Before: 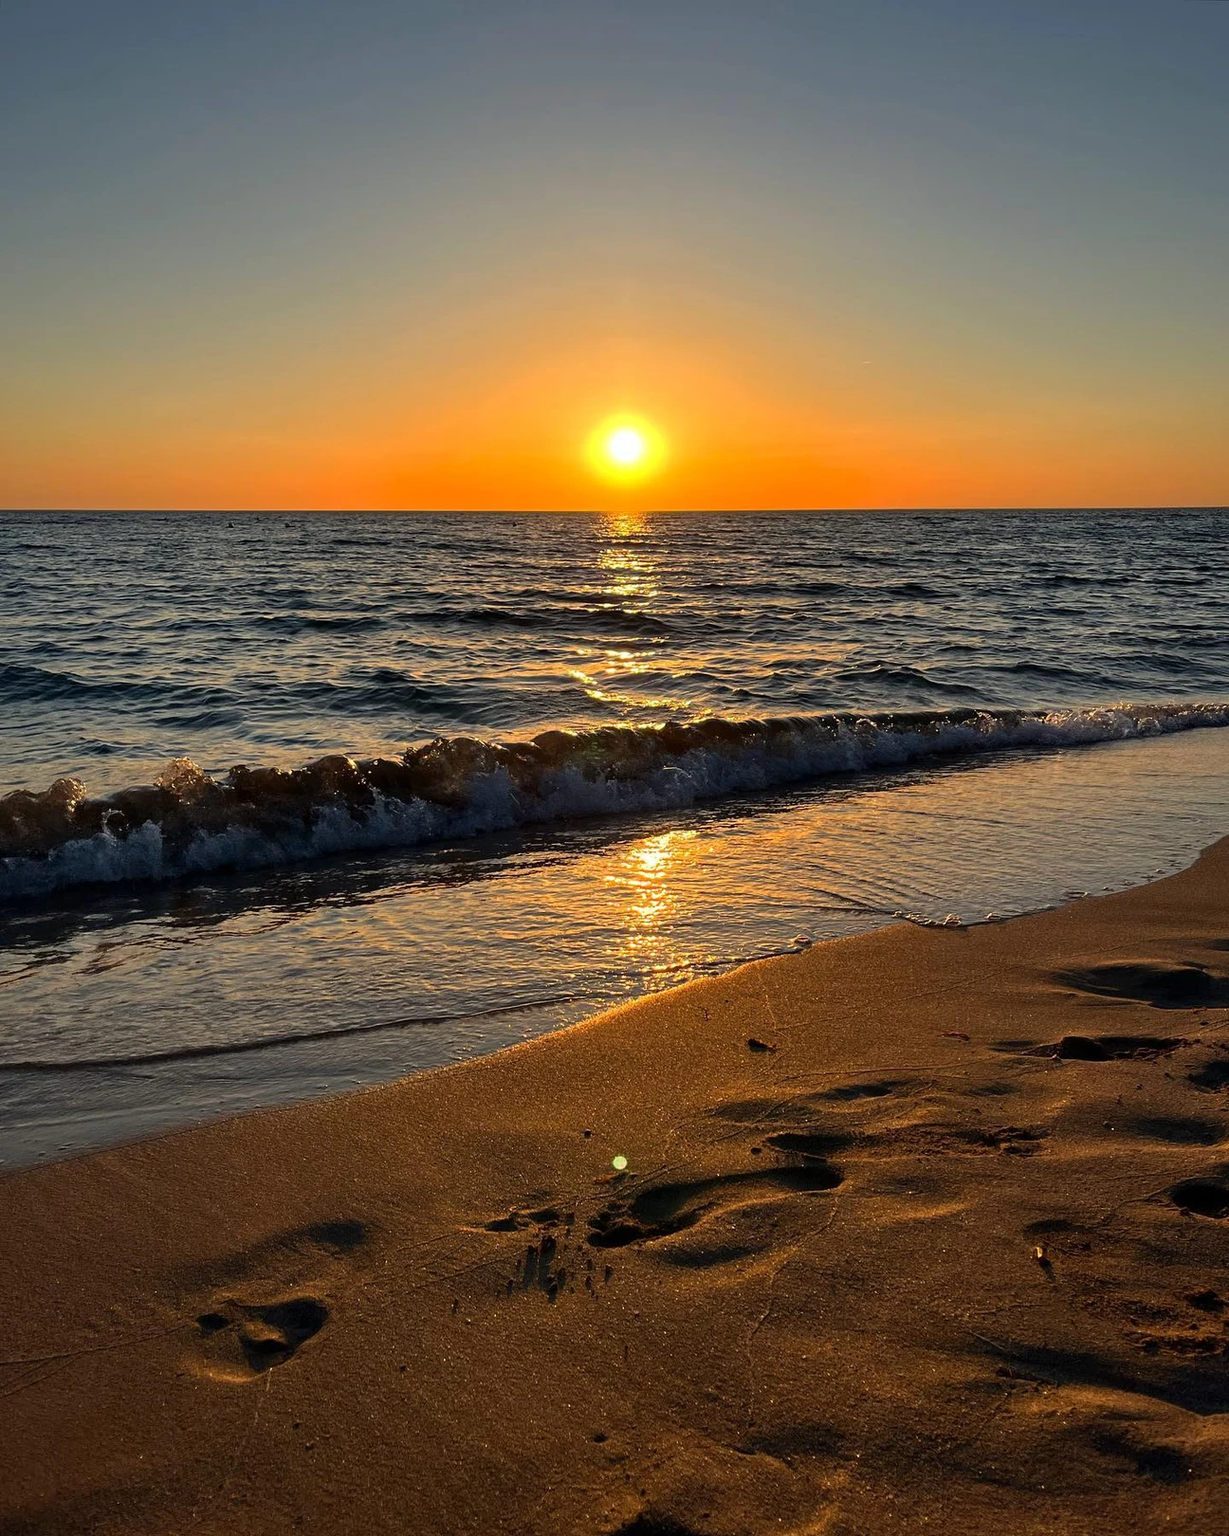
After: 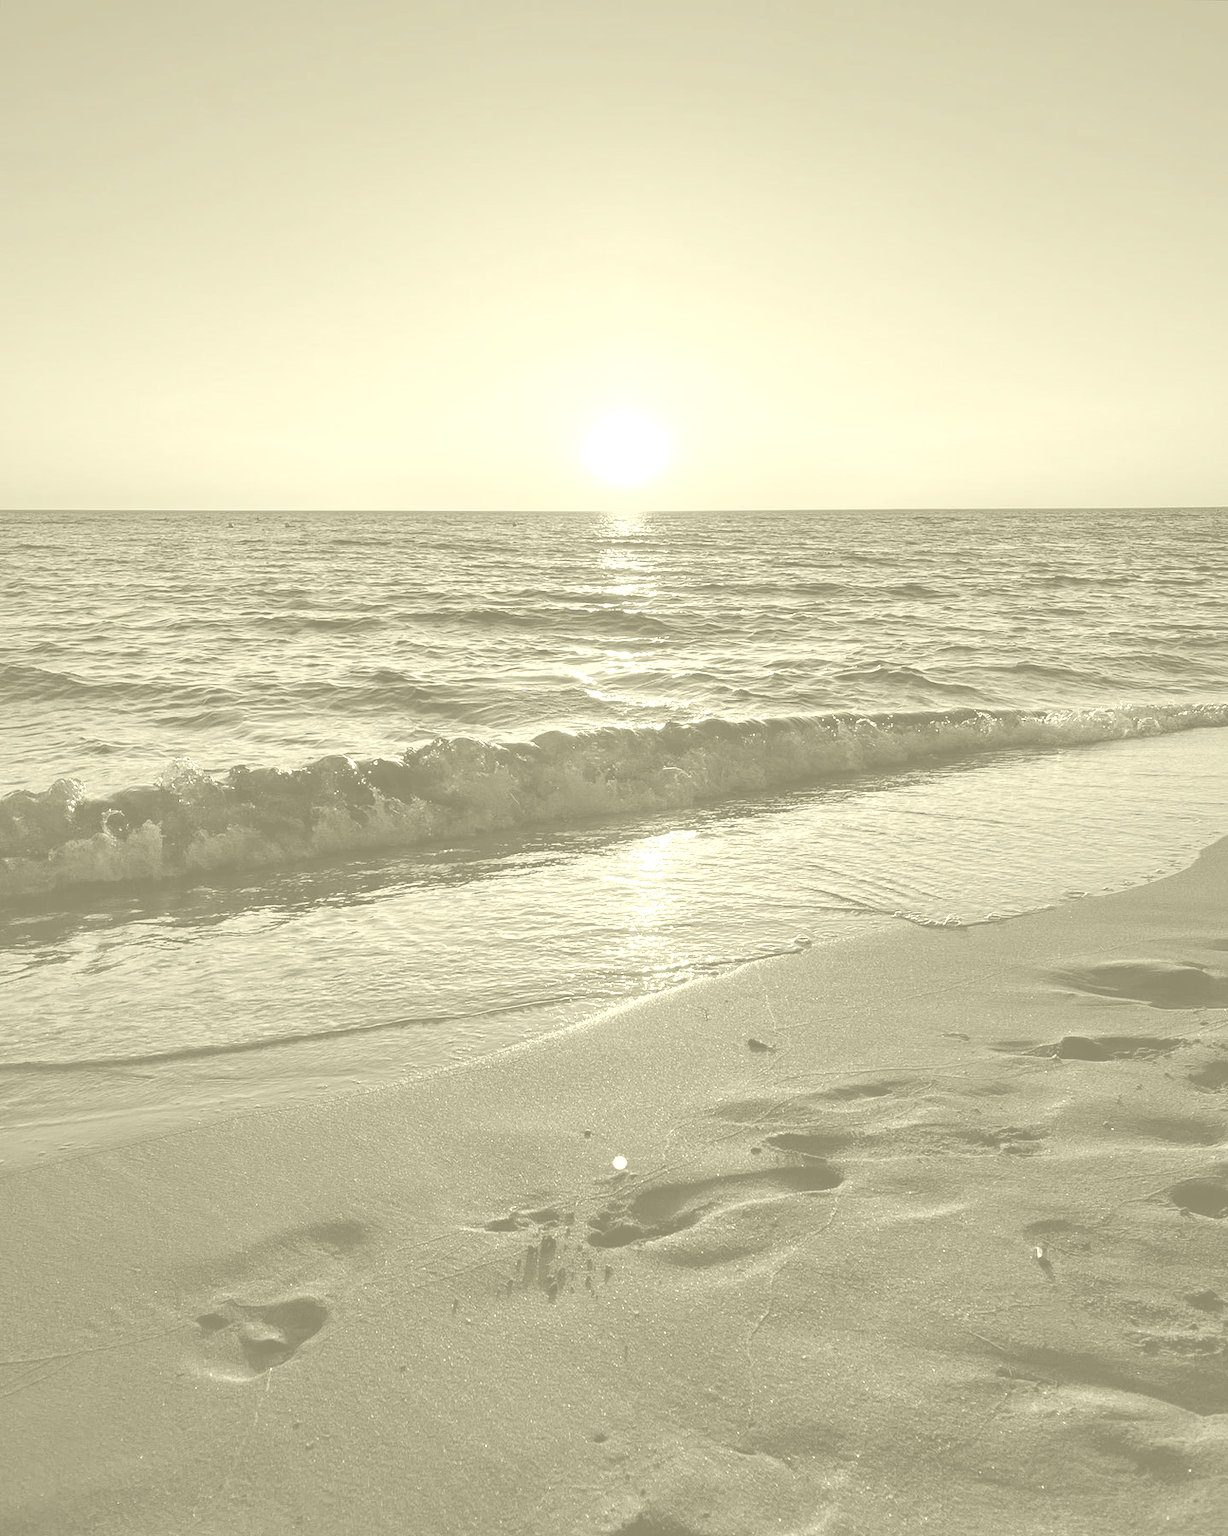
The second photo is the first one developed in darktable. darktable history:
exposure: black level correction 0, exposure 0.7 EV, compensate exposure bias true, compensate highlight preservation false
colorize: hue 43.2°, saturation 40%, version 1
